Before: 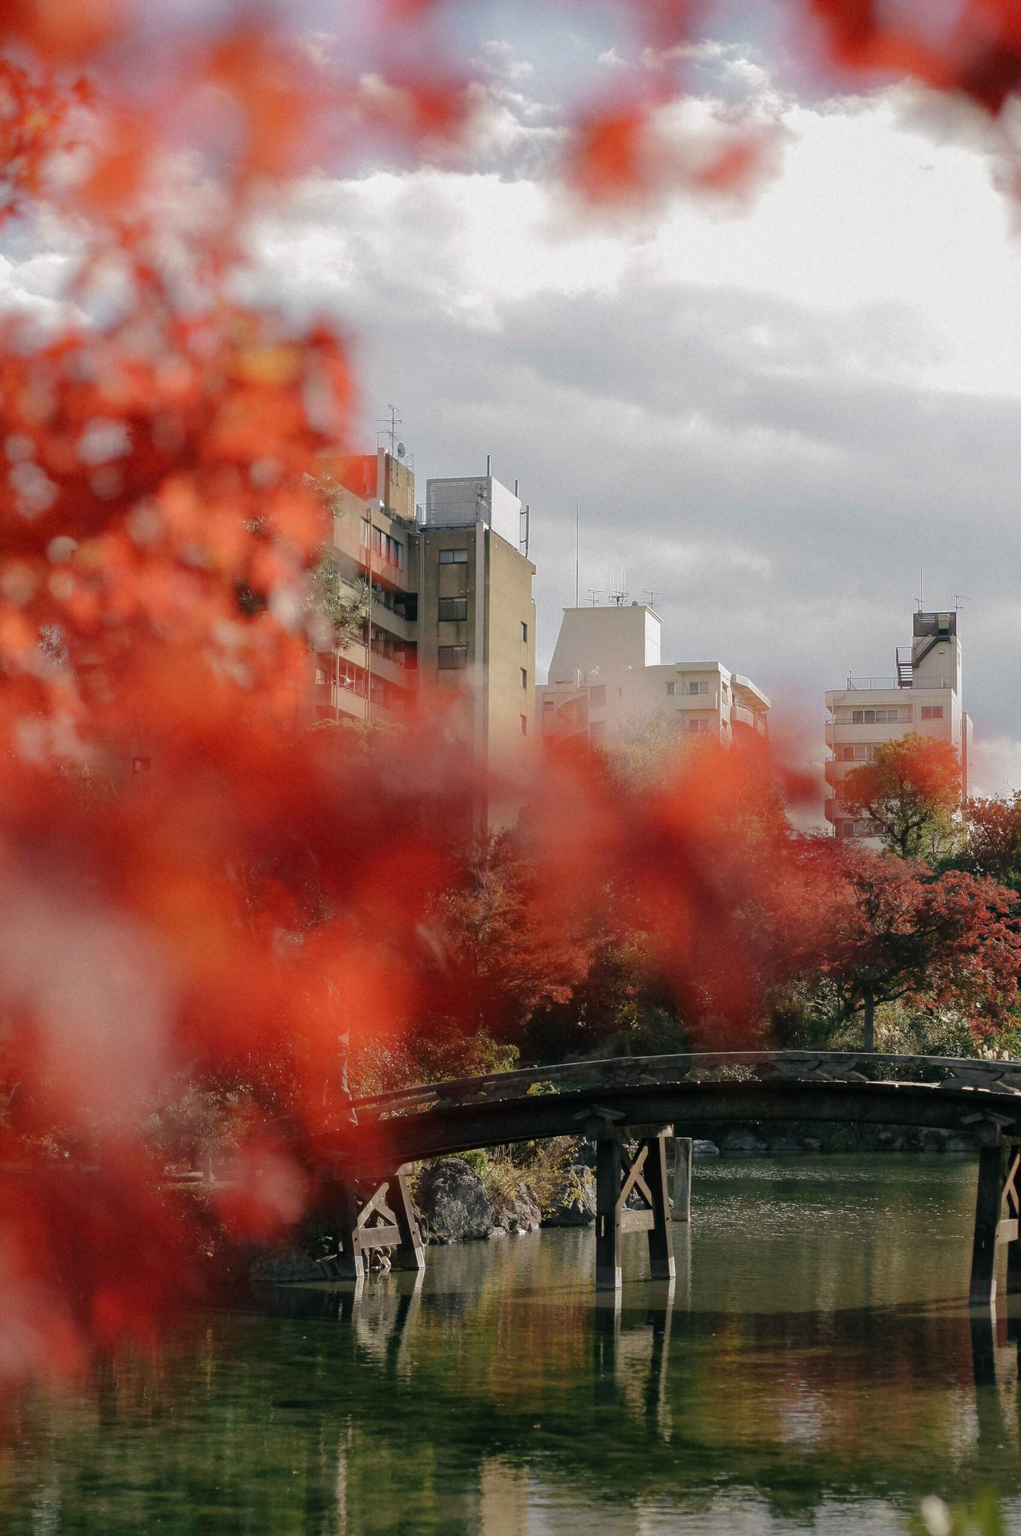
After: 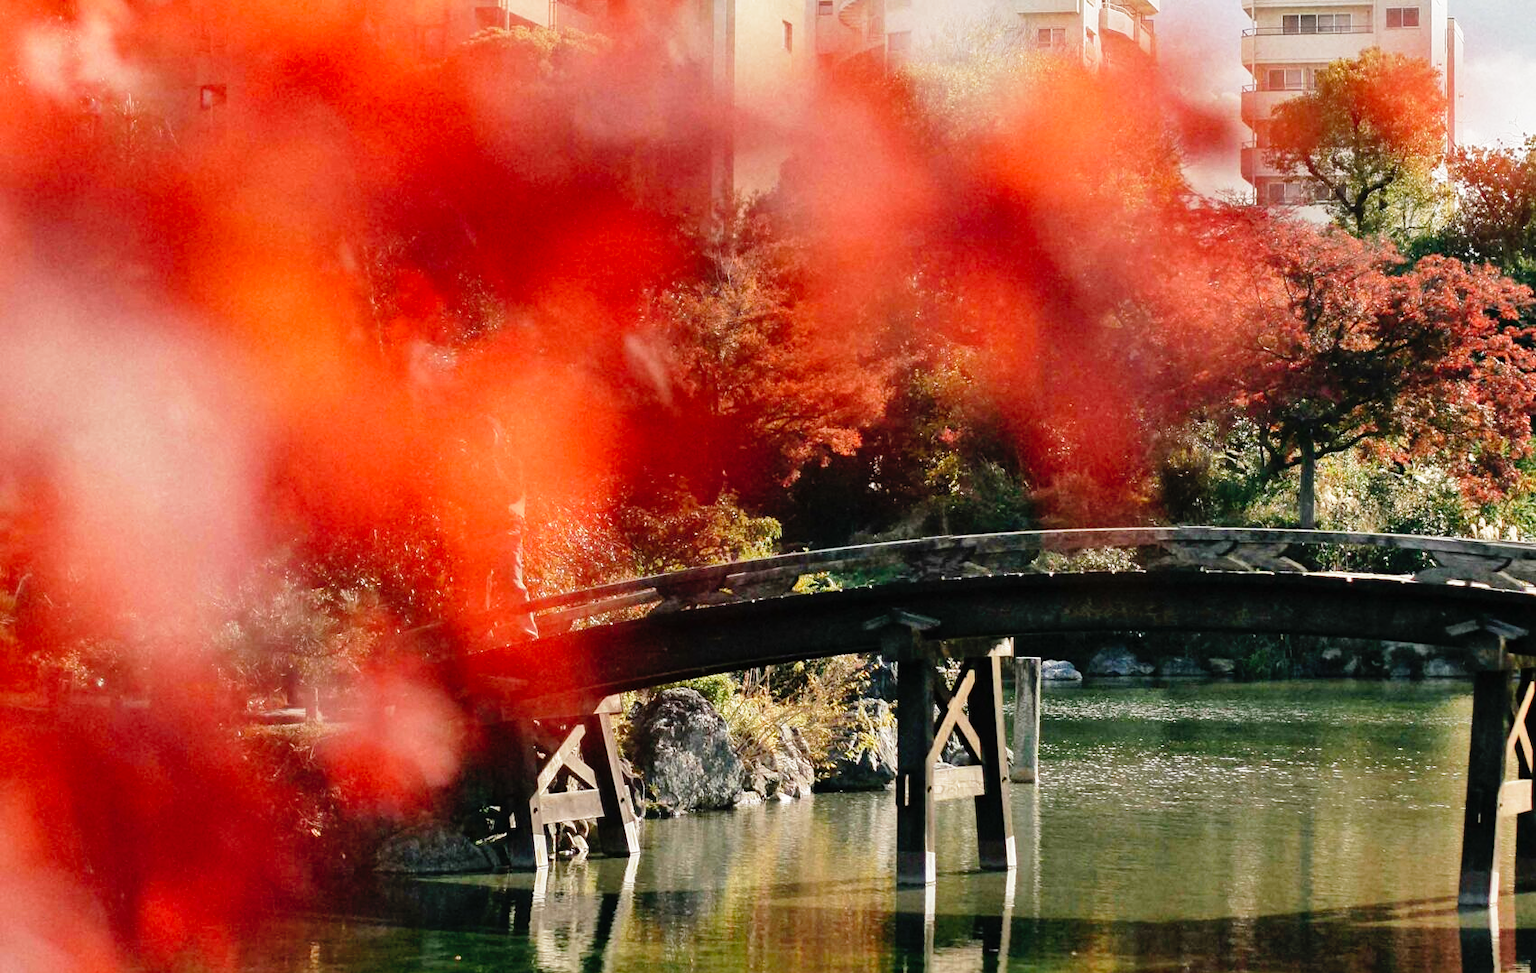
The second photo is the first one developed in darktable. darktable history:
base curve: curves: ch0 [(0, 0) (0.012, 0.01) (0.073, 0.168) (0.31, 0.711) (0.645, 0.957) (1, 1)], preserve colors none
crop: top 45.659%, bottom 12.174%
shadows and highlights: low approximation 0.01, soften with gaussian
